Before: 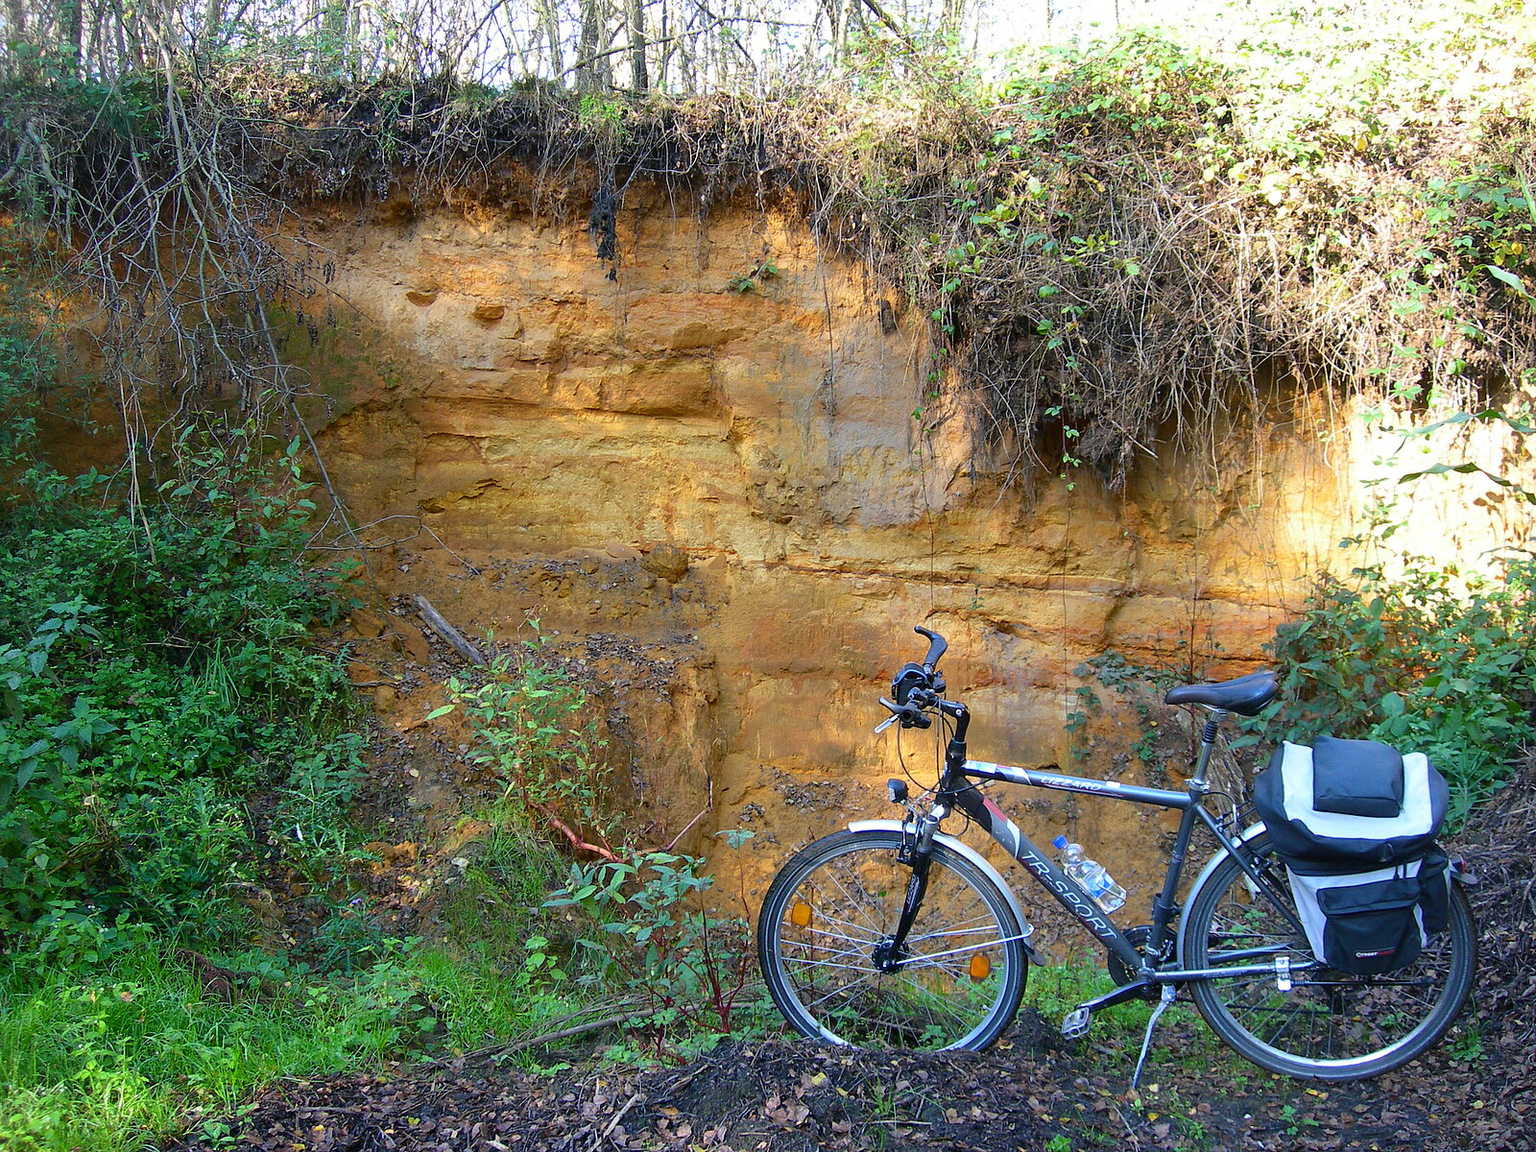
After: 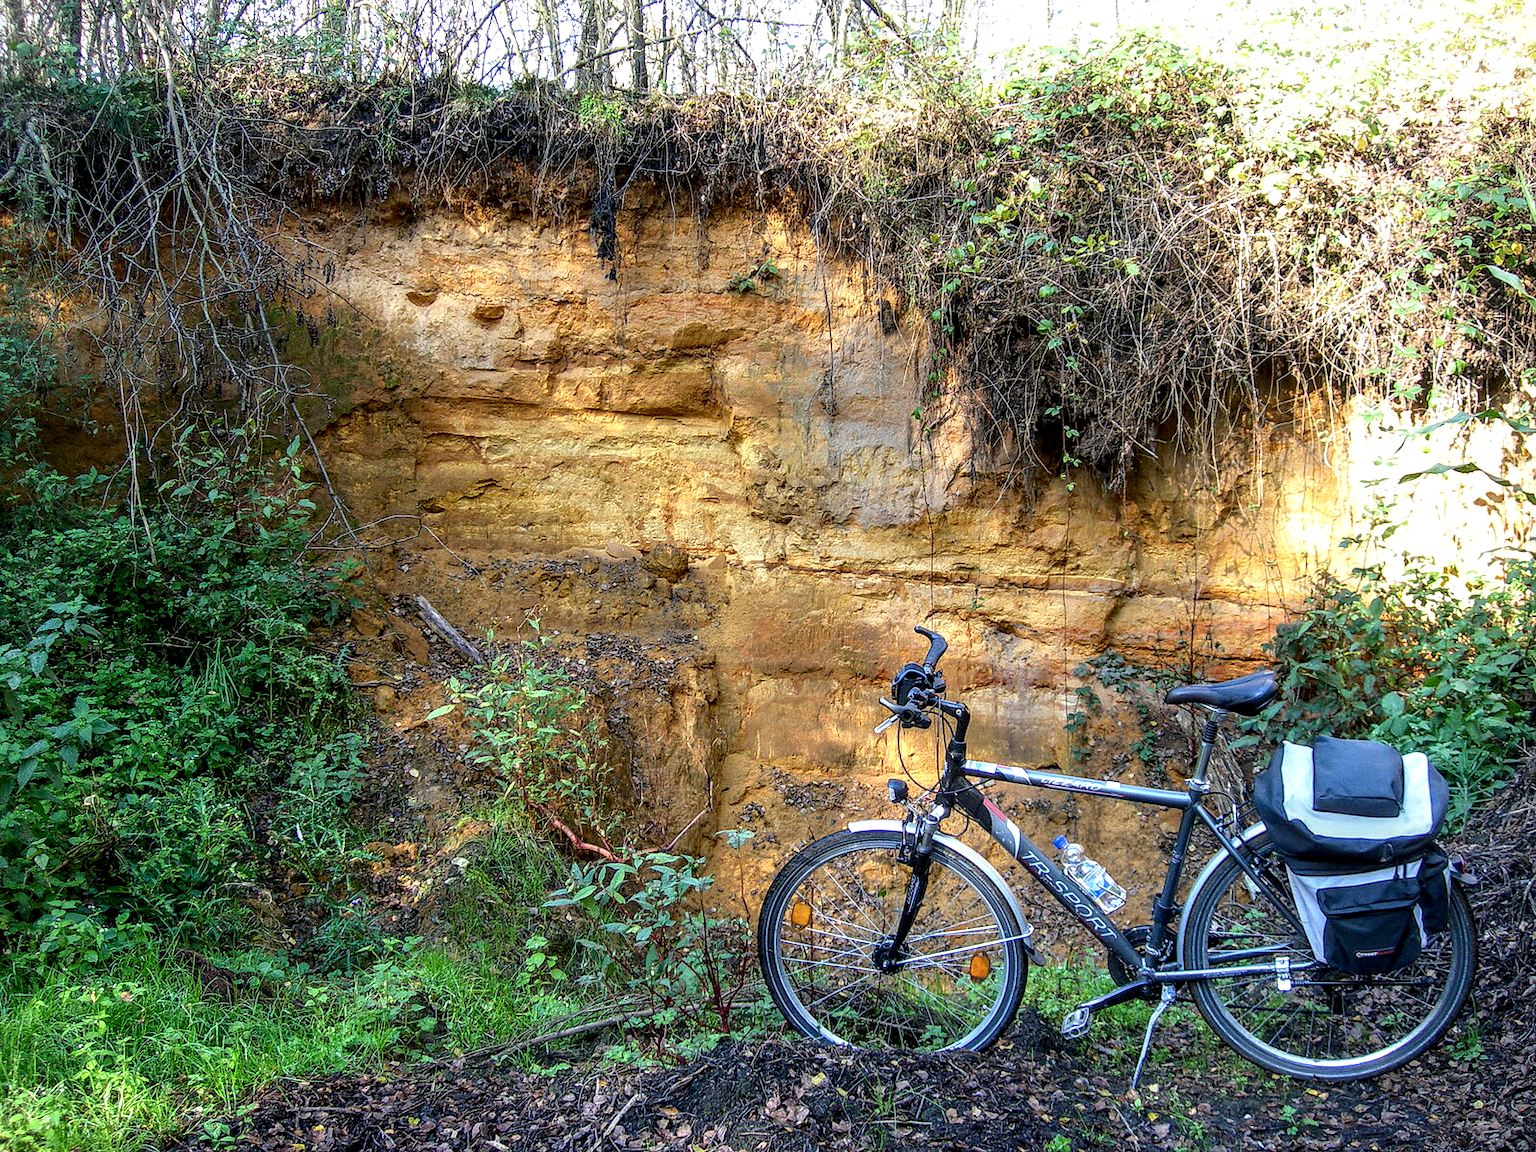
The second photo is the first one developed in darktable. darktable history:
local contrast: highlights 5%, shadows 6%, detail 182%
shadows and highlights: shadows -23.65, highlights 46.95, shadows color adjustment 97.67%, soften with gaussian
